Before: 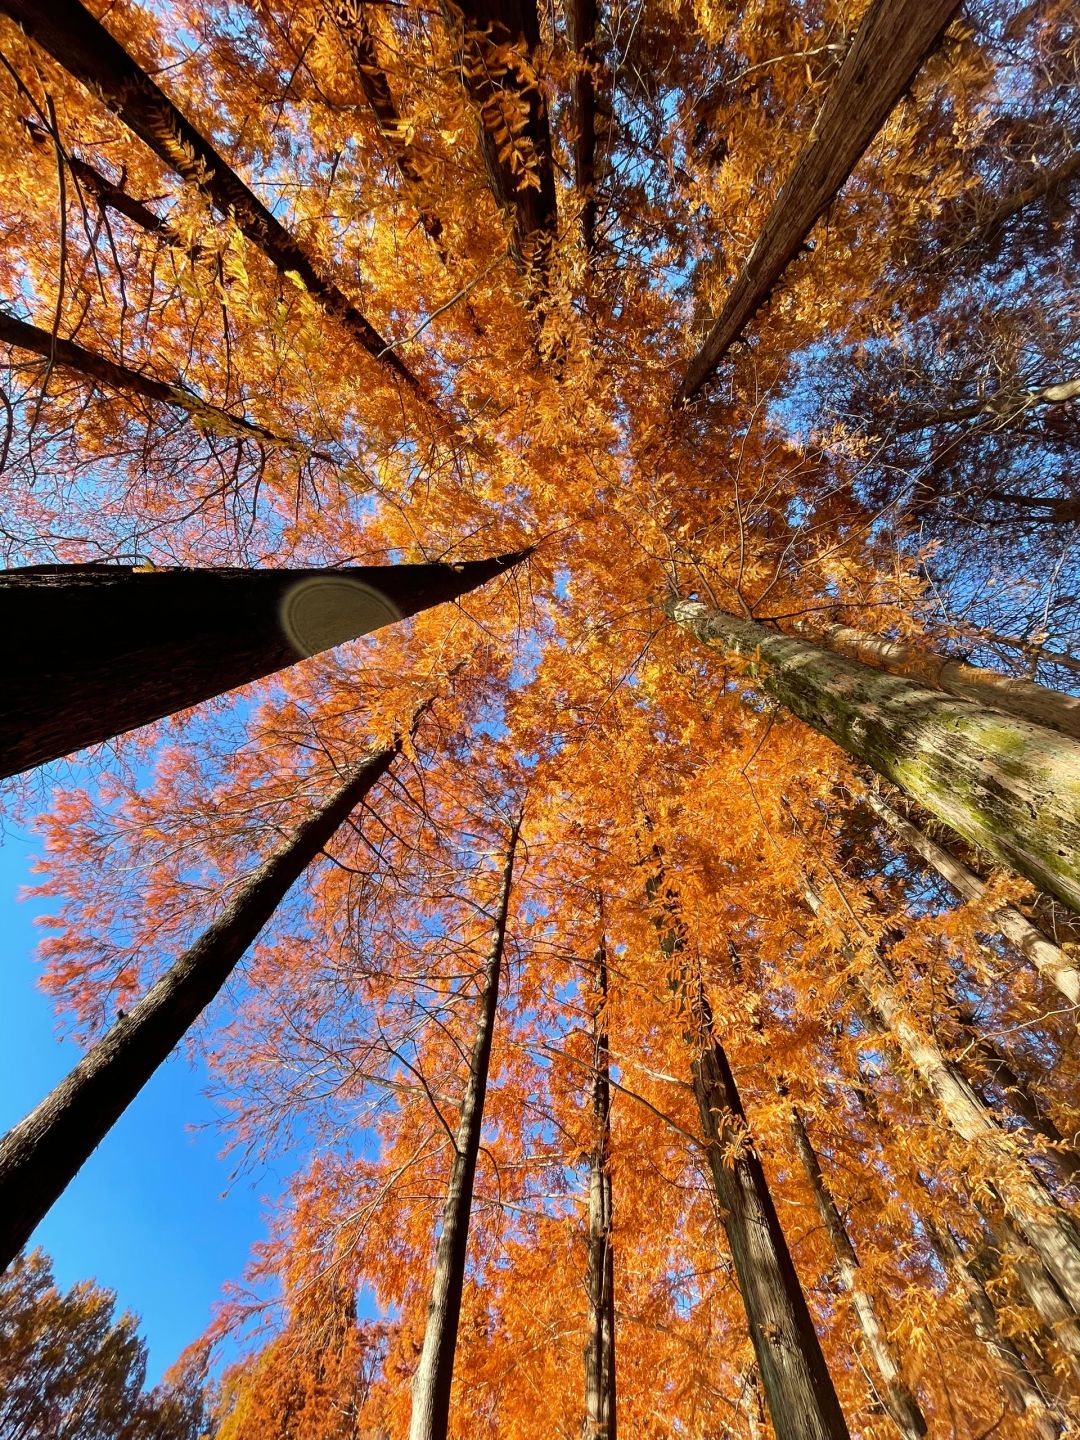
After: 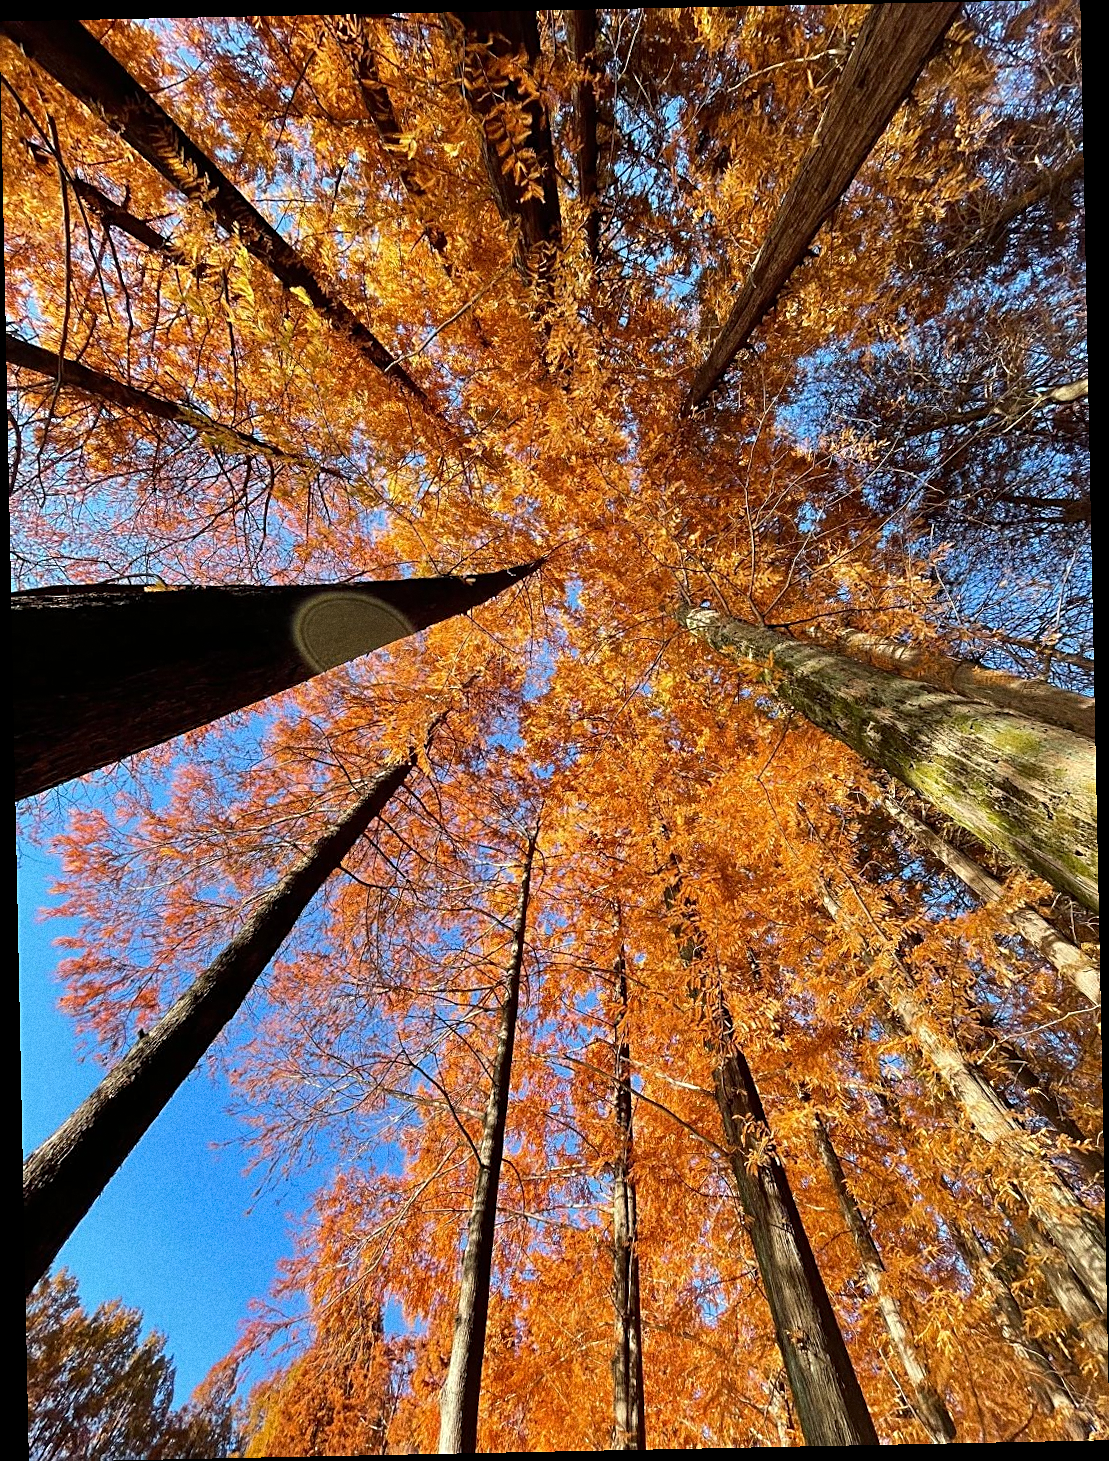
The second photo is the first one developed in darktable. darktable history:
rotate and perspective: rotation -1.17°, automatic cropping off
sharpen: on, module defaults
grain: coarseness 11.82 ISO, strength 36.67%, mid-tones bias 74.17%
